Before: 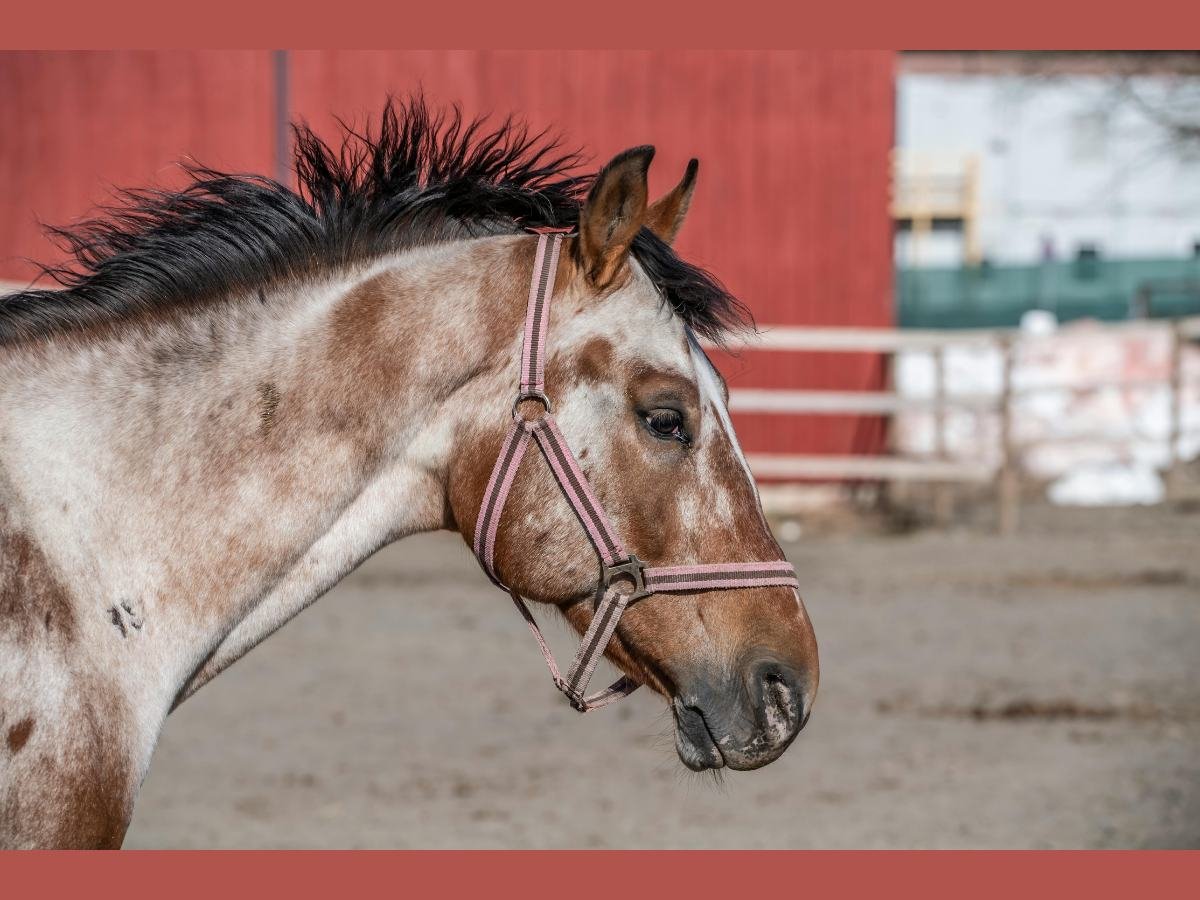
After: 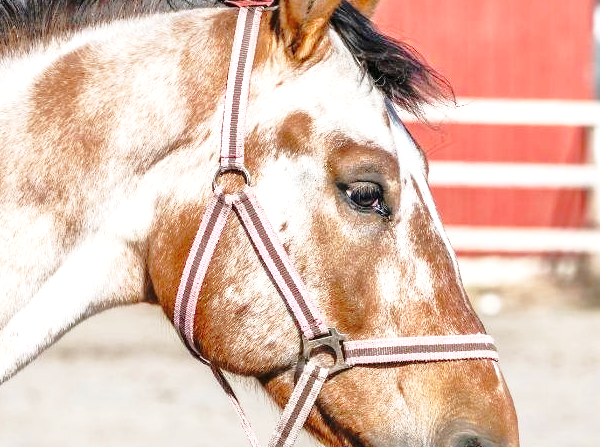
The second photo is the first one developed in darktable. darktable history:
base curve: curves: ch0 [(0, 0) (0.032, 0.037) (0.105, 0.228) (0.435, 0.76) (0.856, 0.983) (1, 1)], preserve colors none
shadows and highlights: shadows 29.99
exposure: black level correction 0, exposure 1 EV, compensate highlight preservation false
crop: left 25.05%, top 25.226%, right 24.904%, bottom 25.088%
